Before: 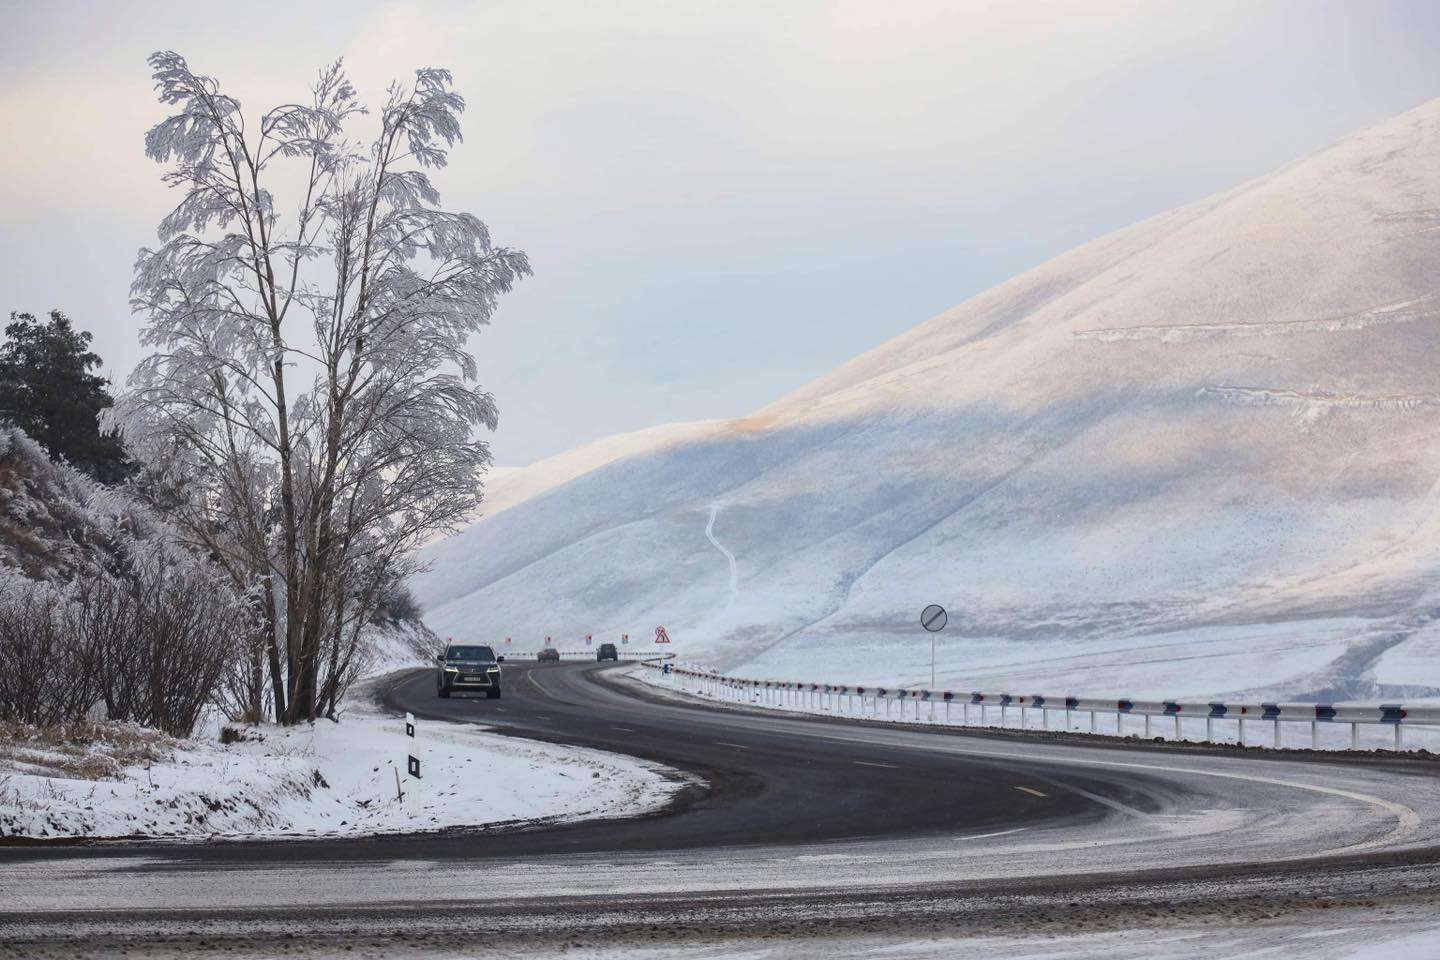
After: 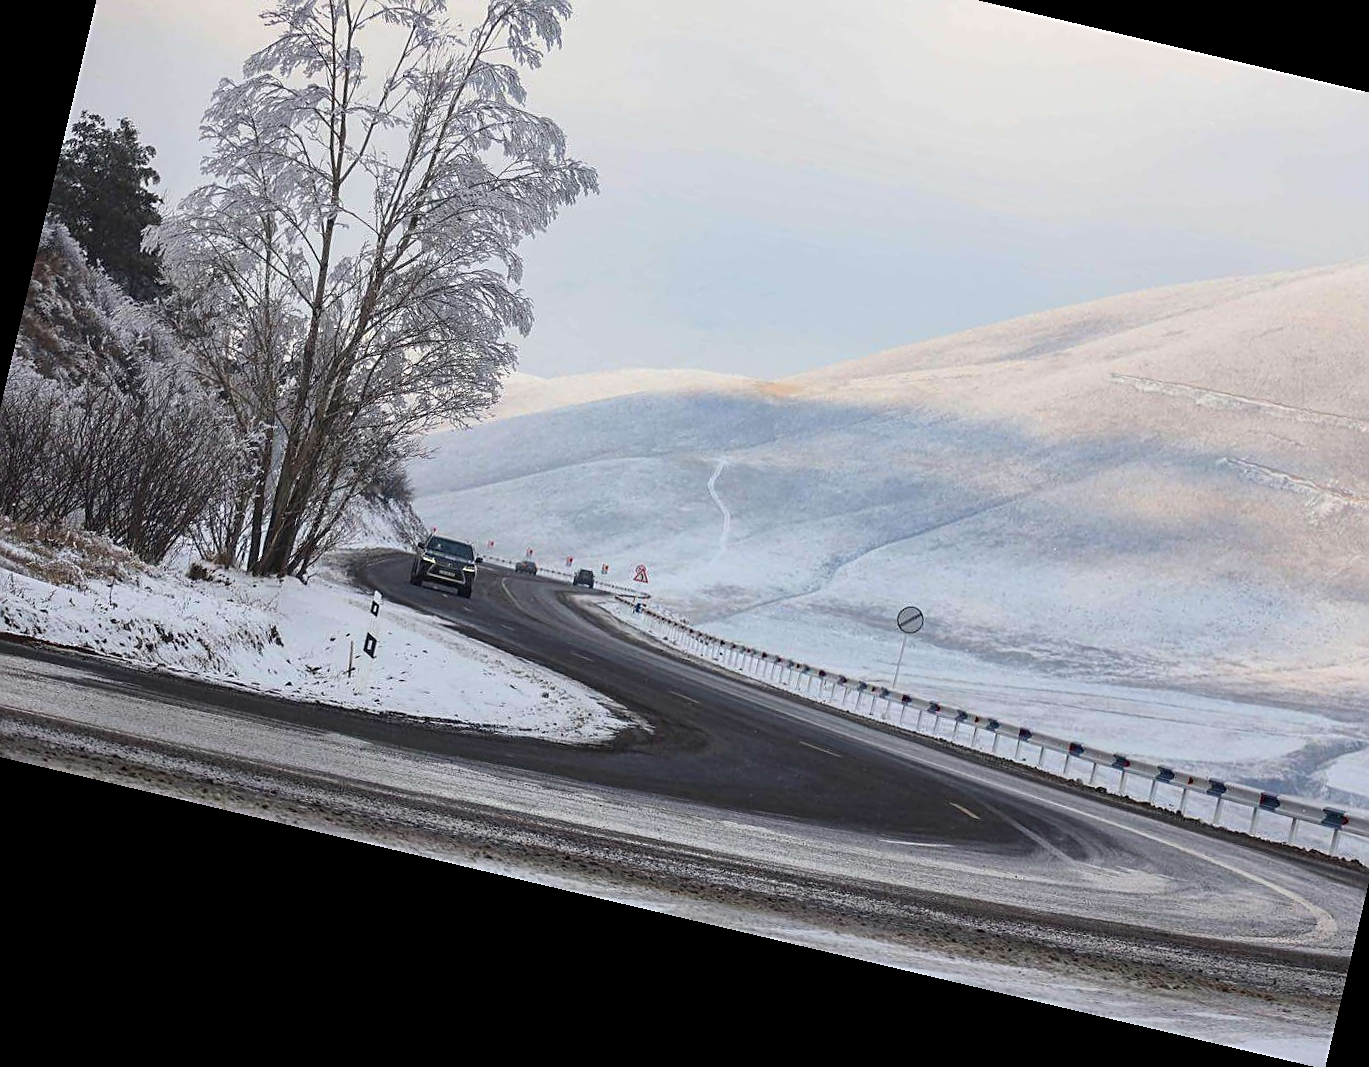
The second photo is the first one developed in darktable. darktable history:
crop and rotate: left 4.842%, top 15.51%, right 10.668%
rotate and perspective: rotation 13.27°, automatic cropping off
sharpen: amount 0.55
